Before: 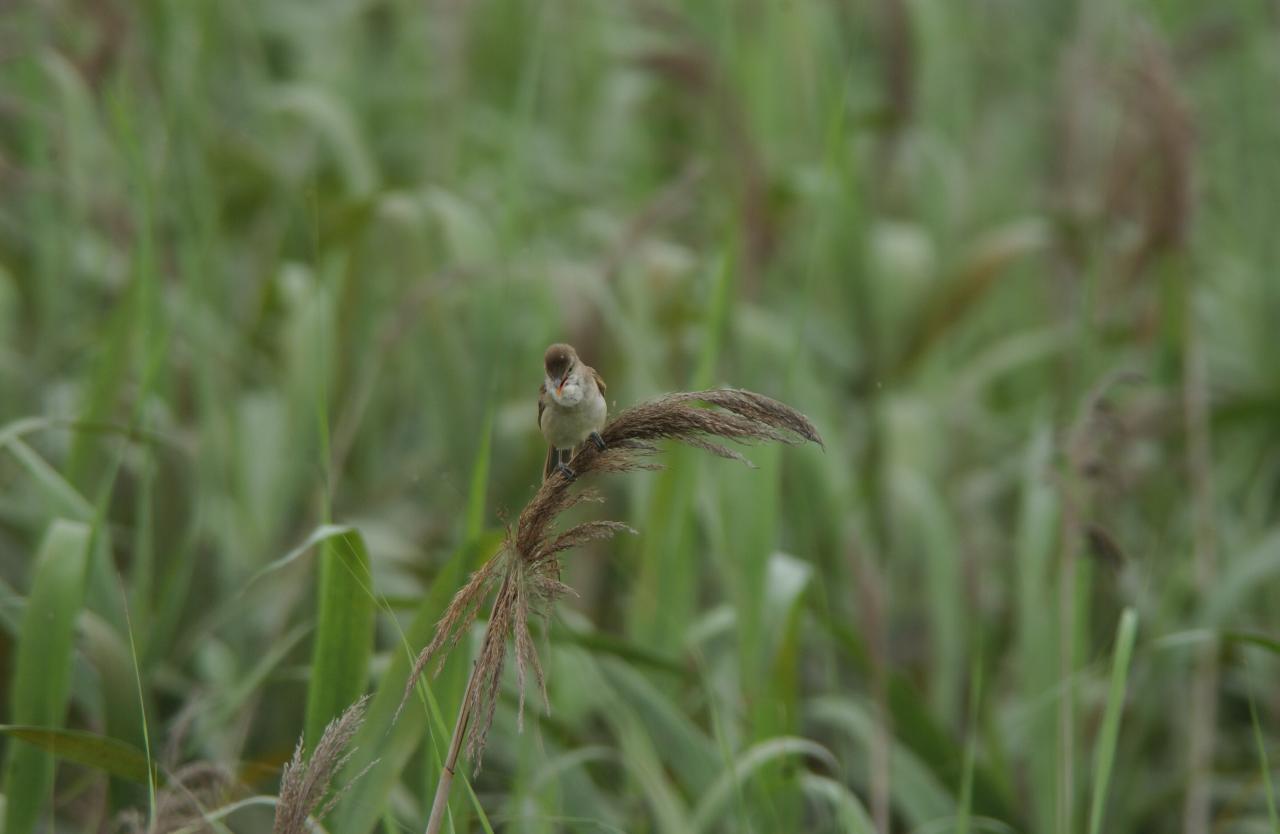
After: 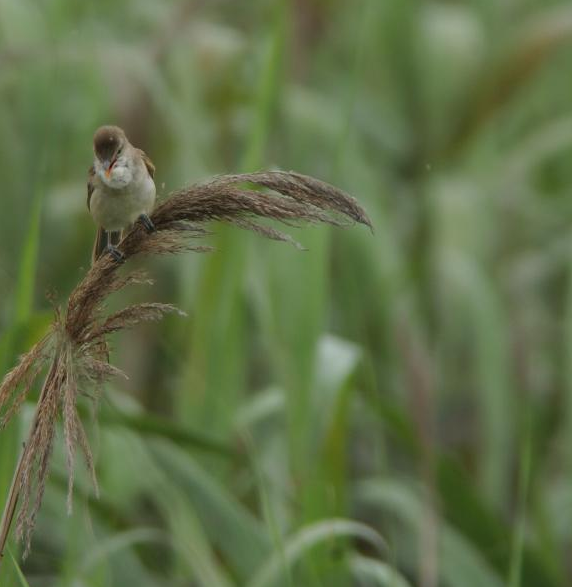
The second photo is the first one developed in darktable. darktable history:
crop: left 35.305%, top 26.154%, right 19.967%, bottom 3.377%
